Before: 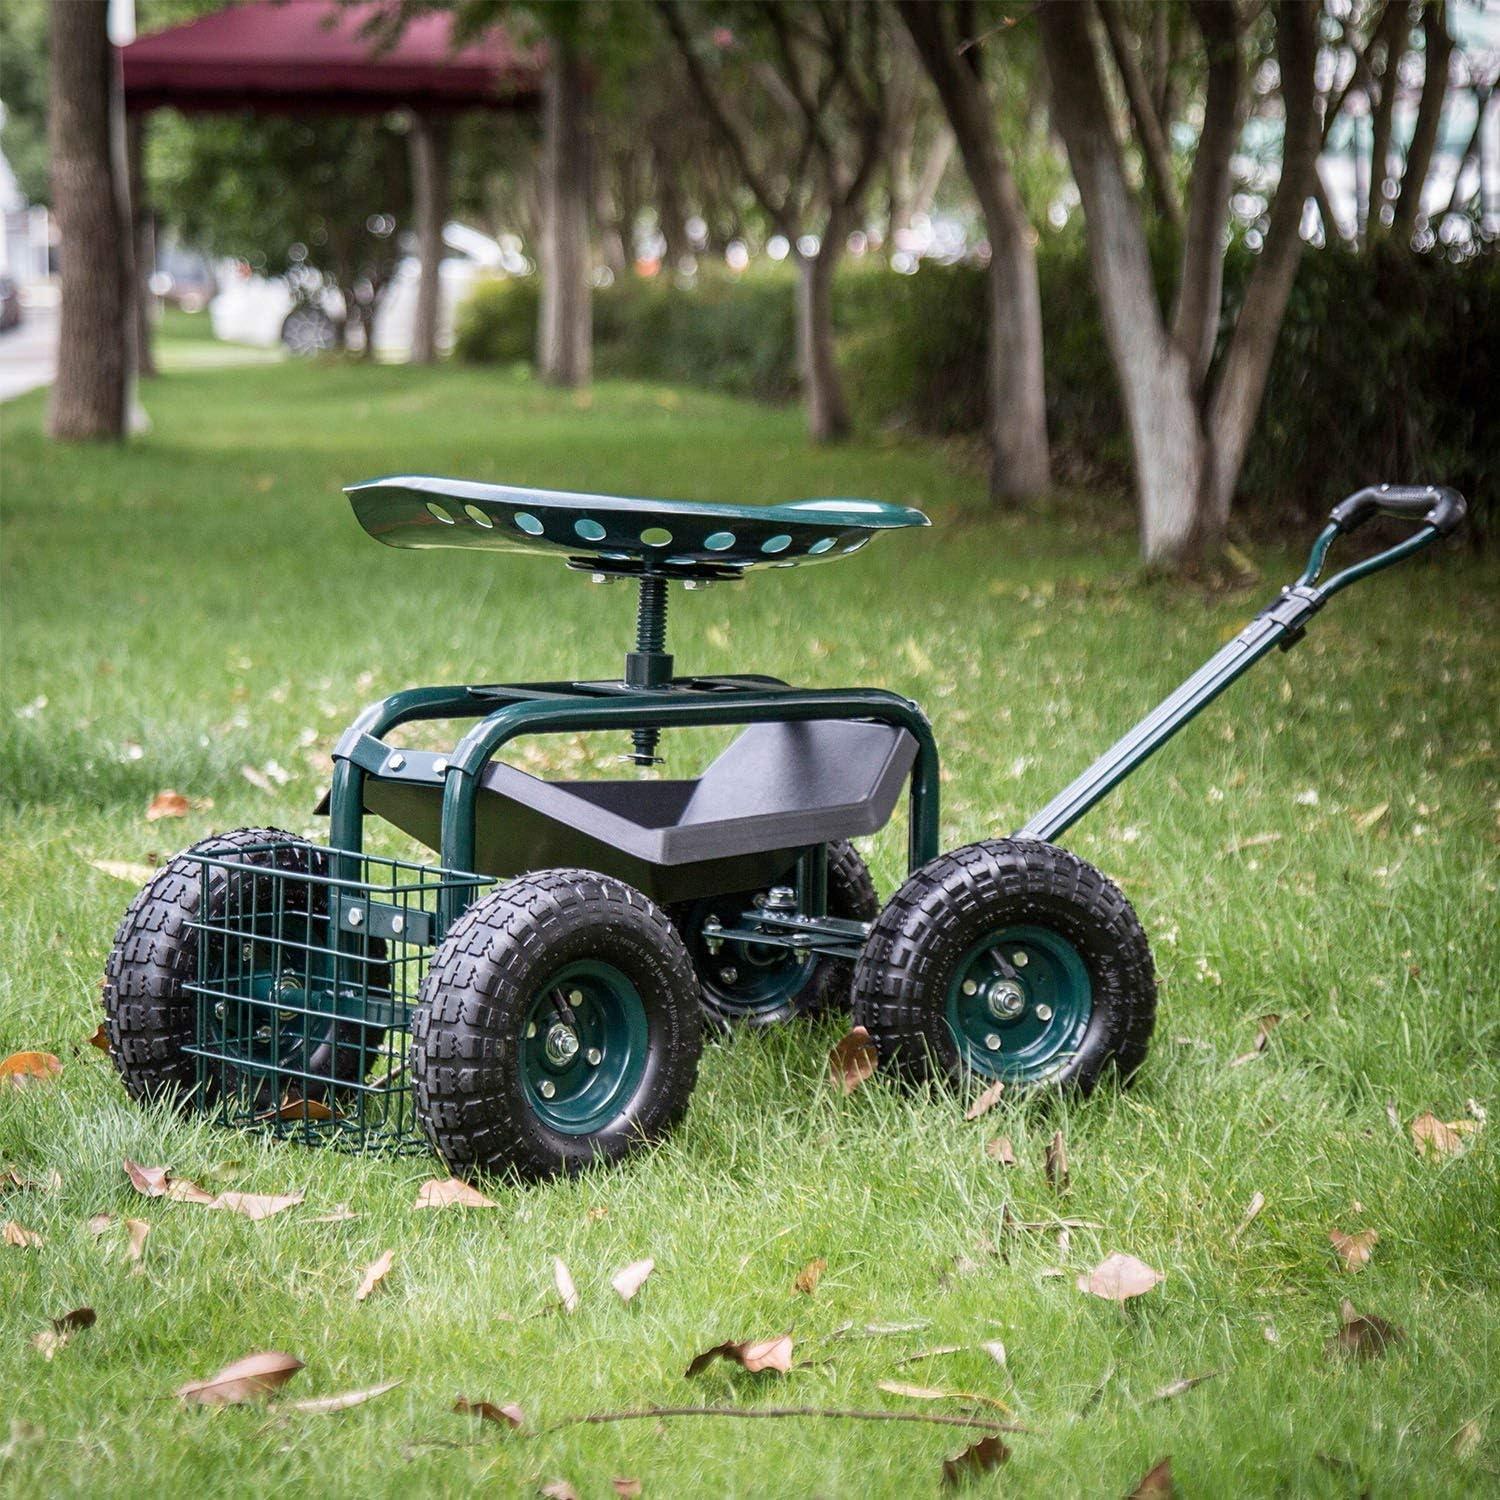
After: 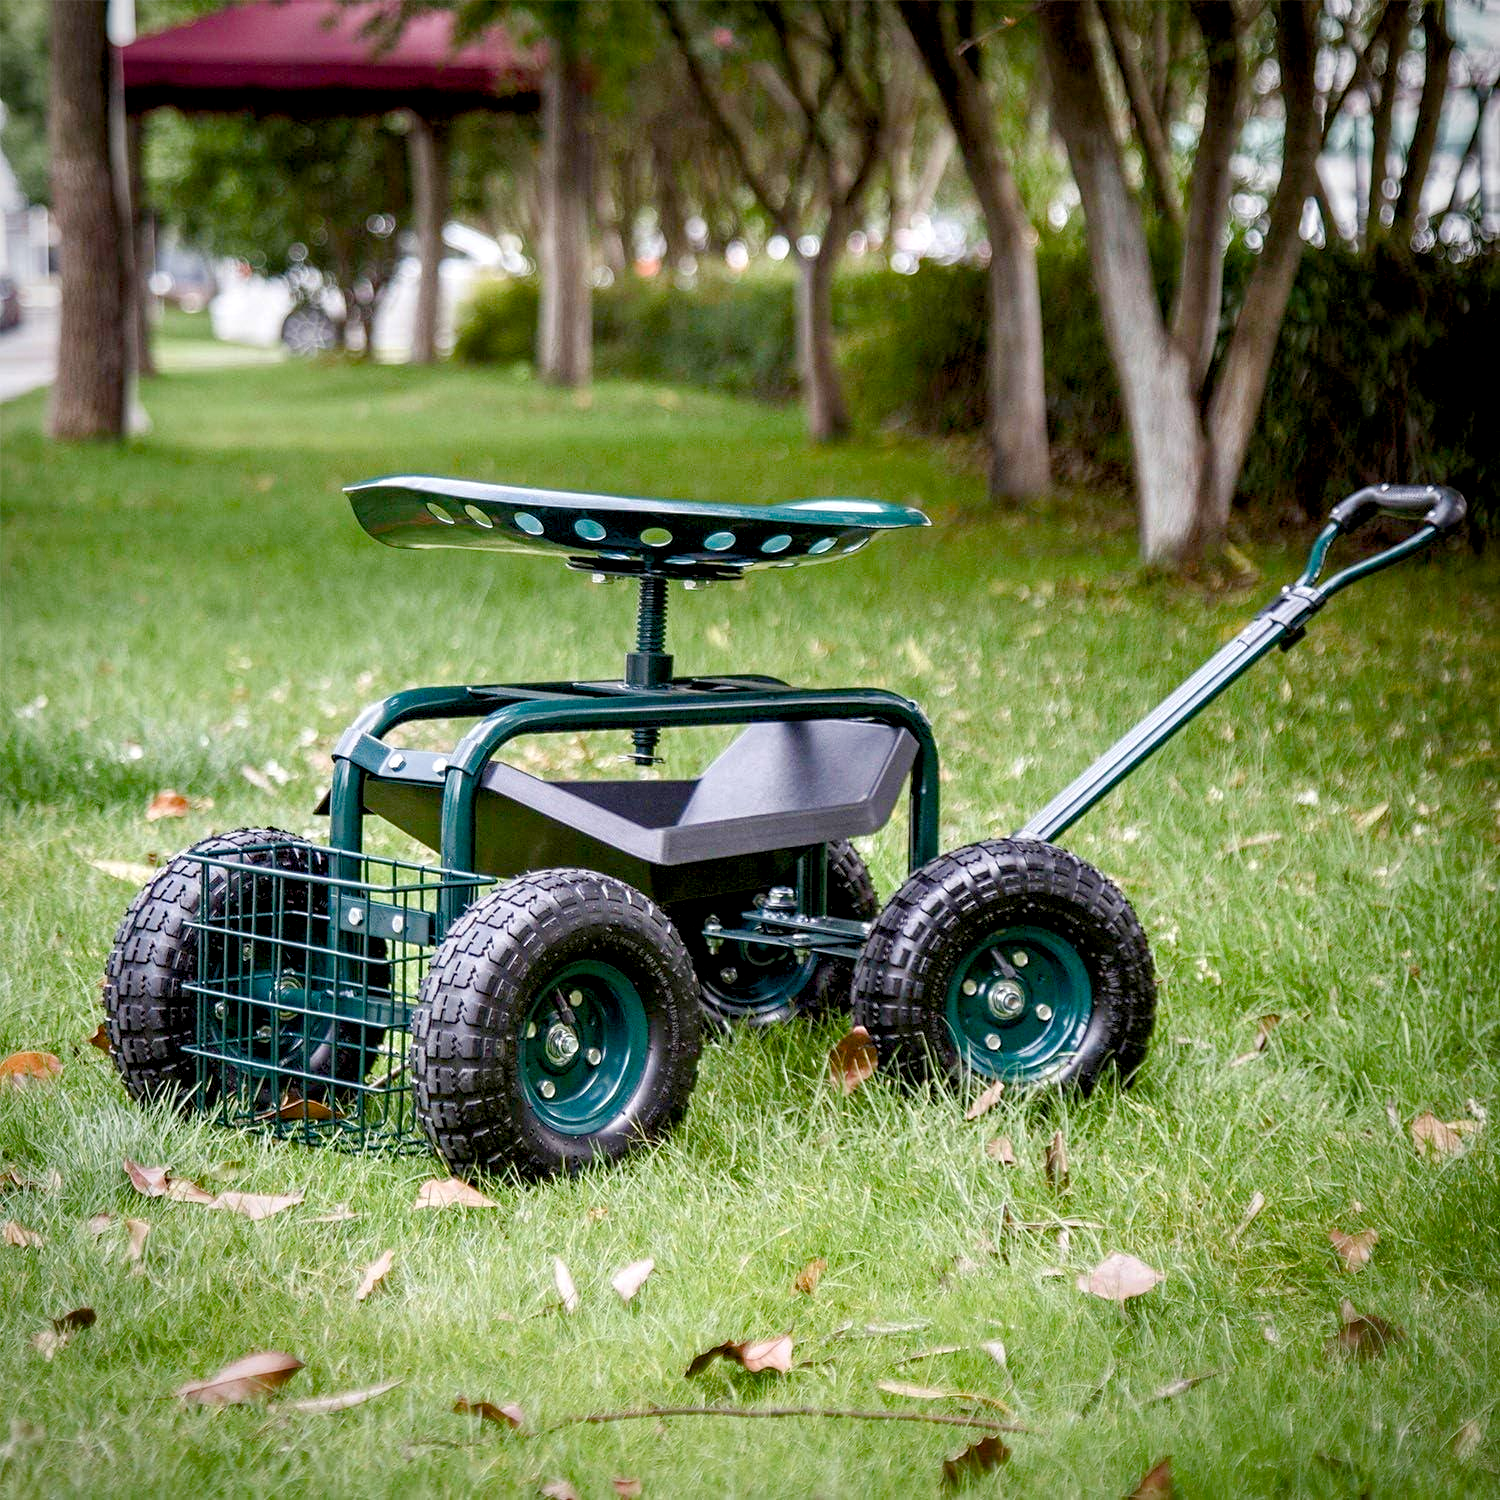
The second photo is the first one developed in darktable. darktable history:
vignetting: fall-off start 79.91%, brightness -0.306, saturation -0.065, center (-0.031, -0.036), unbound false
color balance rgb: perceptual saturation grading › global saturation 0.92%, perceptual saturation grading › highlights -18.085%, perceptual saturation grading › mid-tones 33.273%, perceptual saturation grading › shadows 50.36%, contrast -10.486%
contrast equalizer: octaves 7, y [[0.6 ×6], [0.55 ×6], [0 ×6], [0 ×6], [0 ×6]], mix 0.299
exposure: black level correction 0.005, exposure 0.281 EV, compensate exposure bias true, compensate highlight preservation false
